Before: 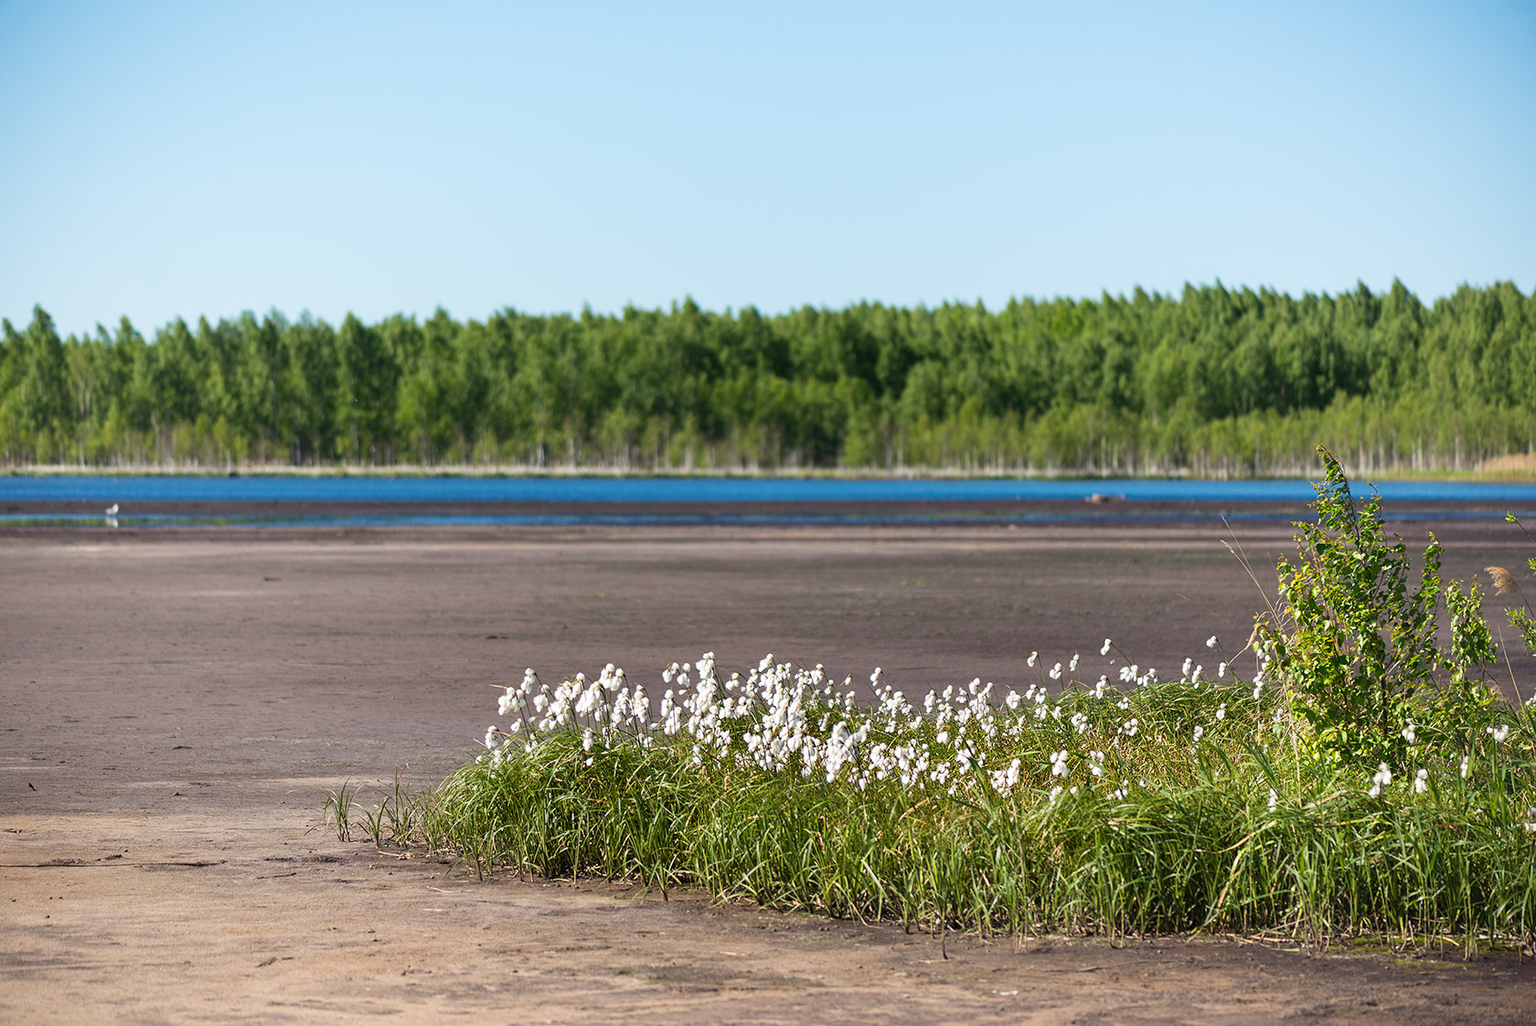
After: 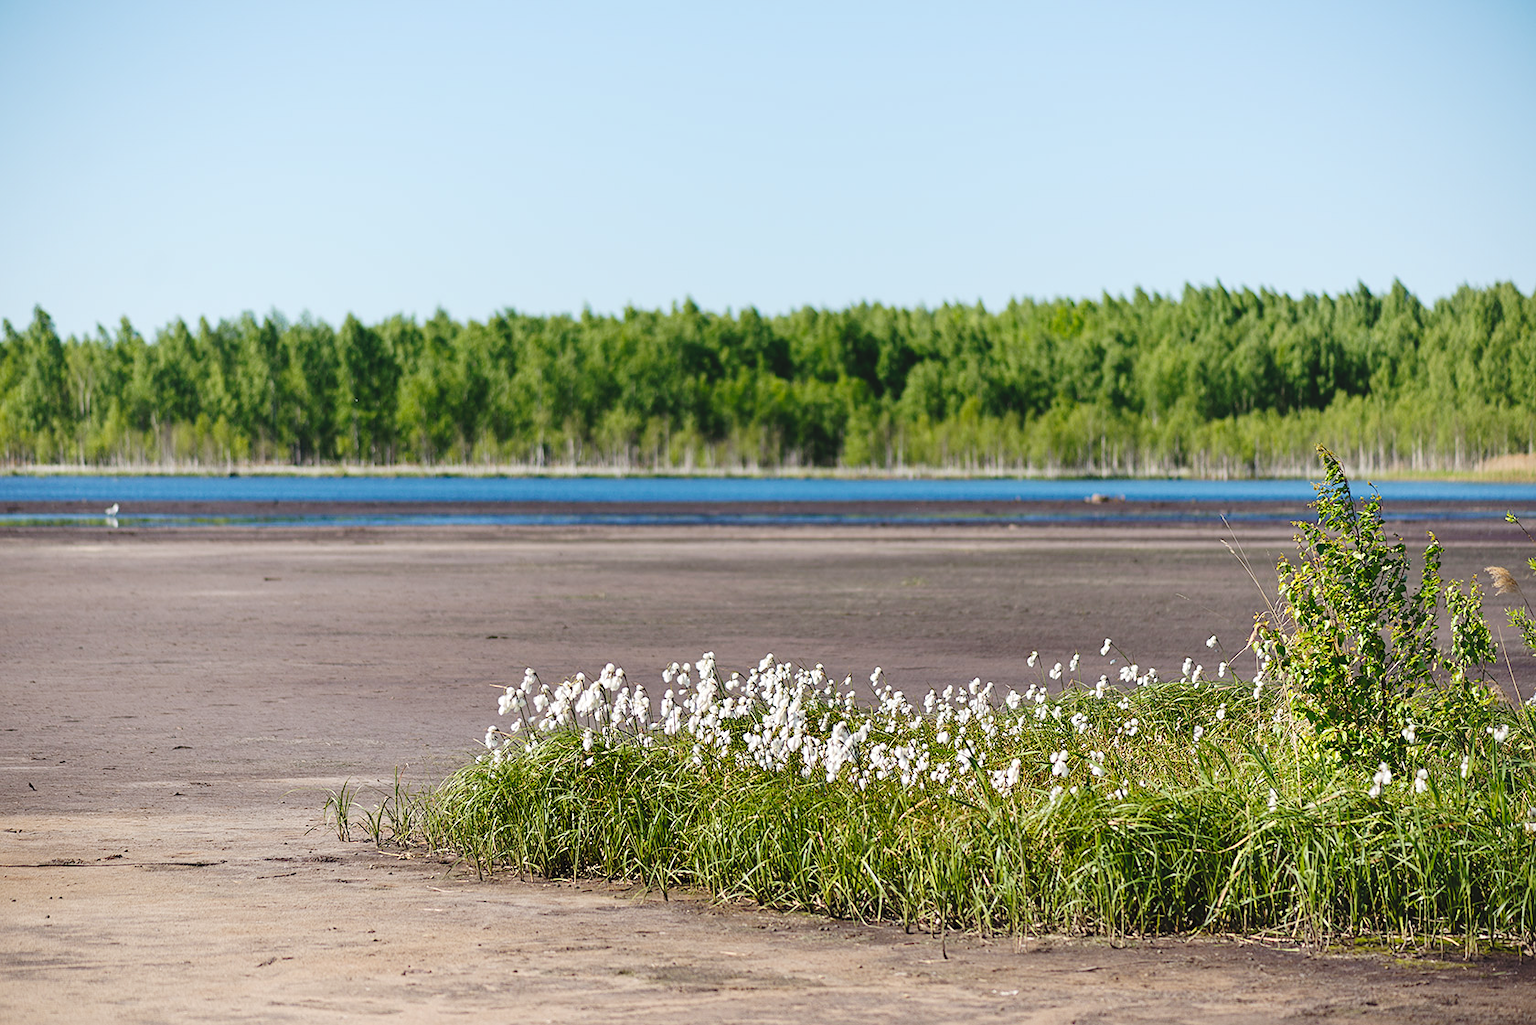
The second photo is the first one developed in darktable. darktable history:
tone curve: curves: ch0 [(0, 0) (0.003, 0.047) (0.011, 0.051) (0.025, 0.061) (0.044, 0.075) (0.069, 0.09) (0.1, 0.102) (0.136, 0.125) (0.177, 0.173) (0.224, 0.226) (0.277, 0.303) (0.335, 0.388) (0.399, 0.469) (0.468, 0.545) (0.543, 0.623) (0.623, 0.695) (0.709, 0.766) (0.801, 0.832) (0.898, 0.905) (1, 1)], preserve colors none
sharpen: amount 0.21
